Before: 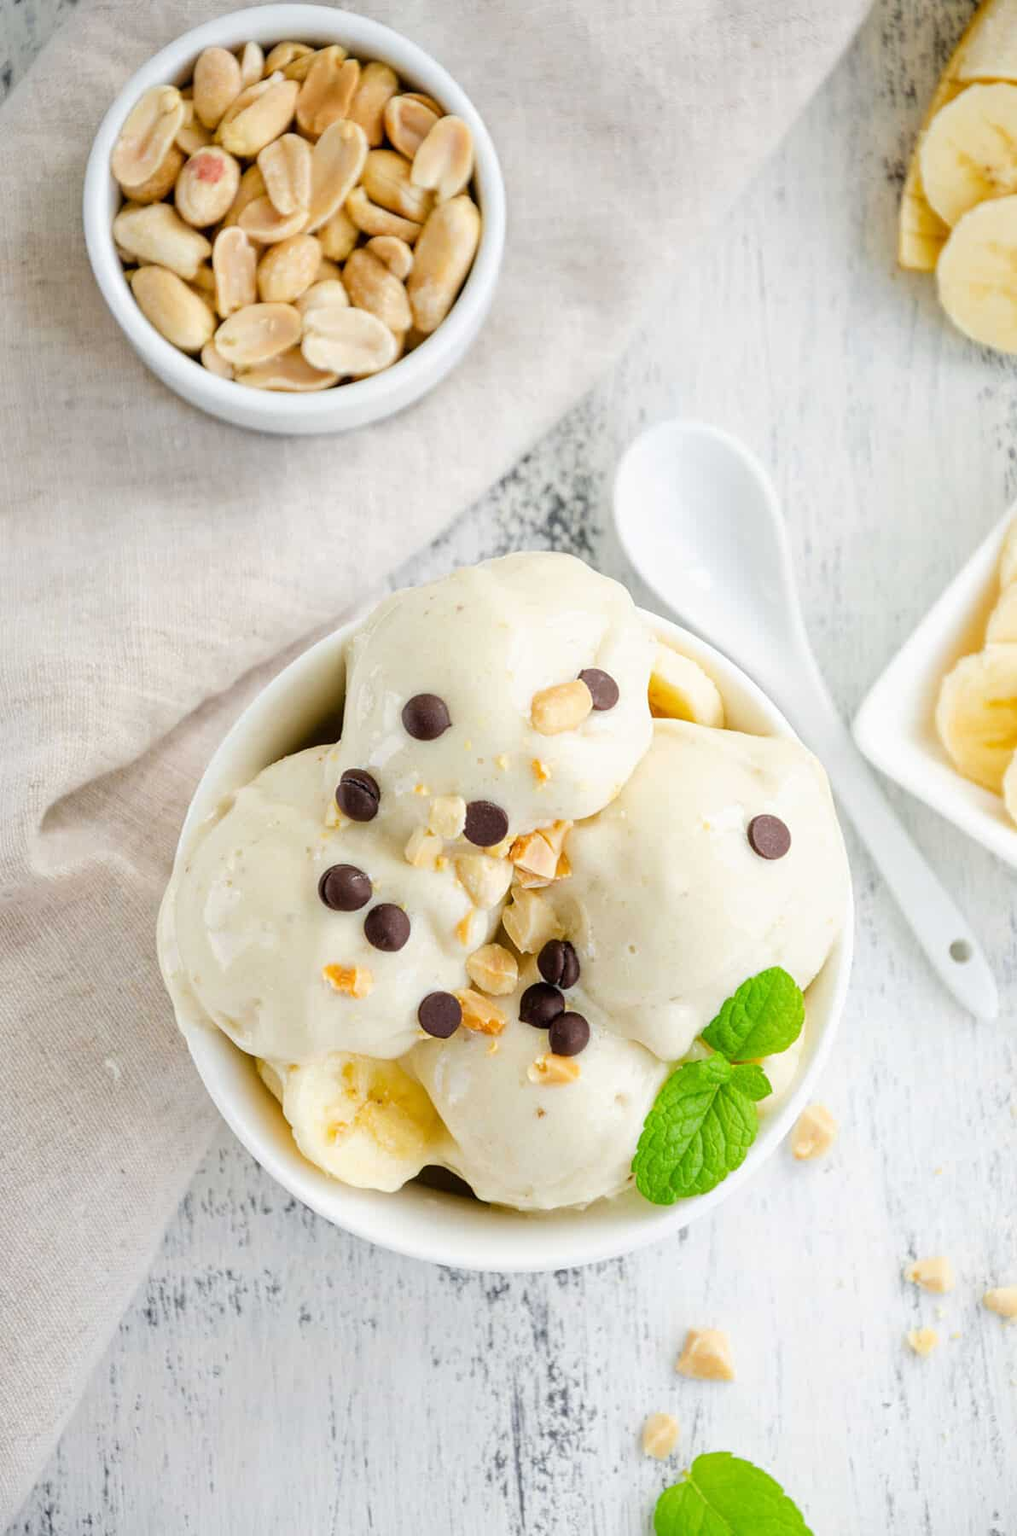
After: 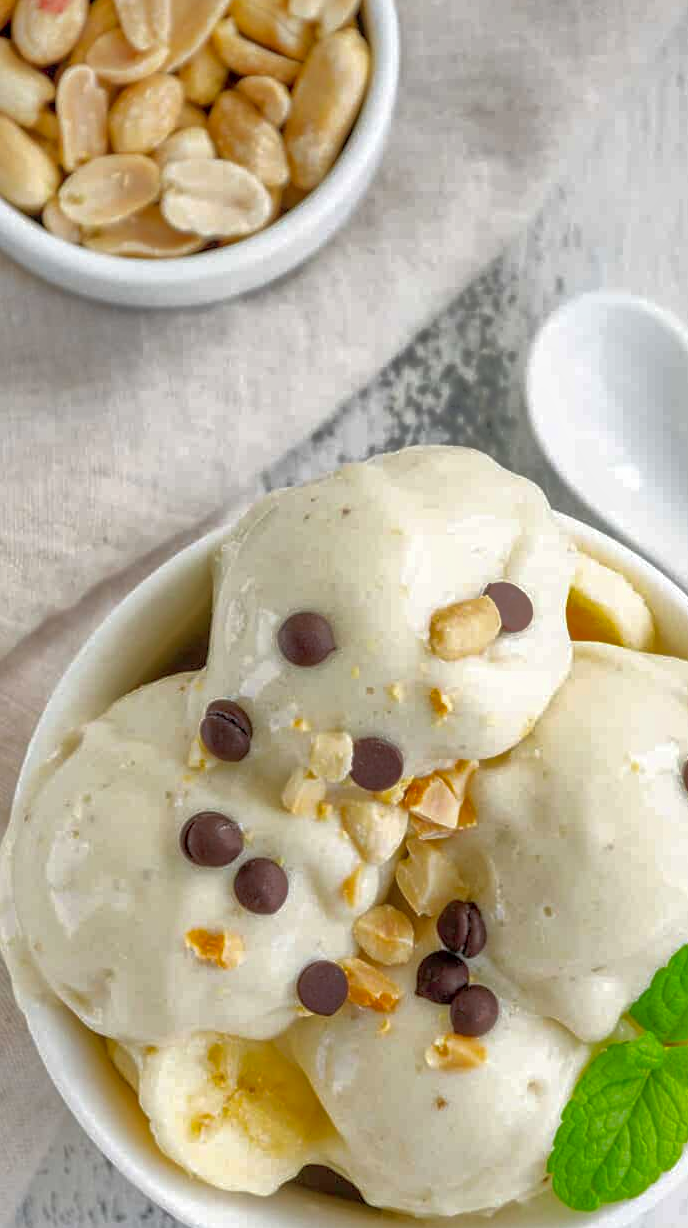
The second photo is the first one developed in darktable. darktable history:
crop: left 16.202%, top 11.208%, right 26.045%, bottom 20.557%
shadows and highlights: shadows 60, highlights -60
local contrast: on, module defaults
